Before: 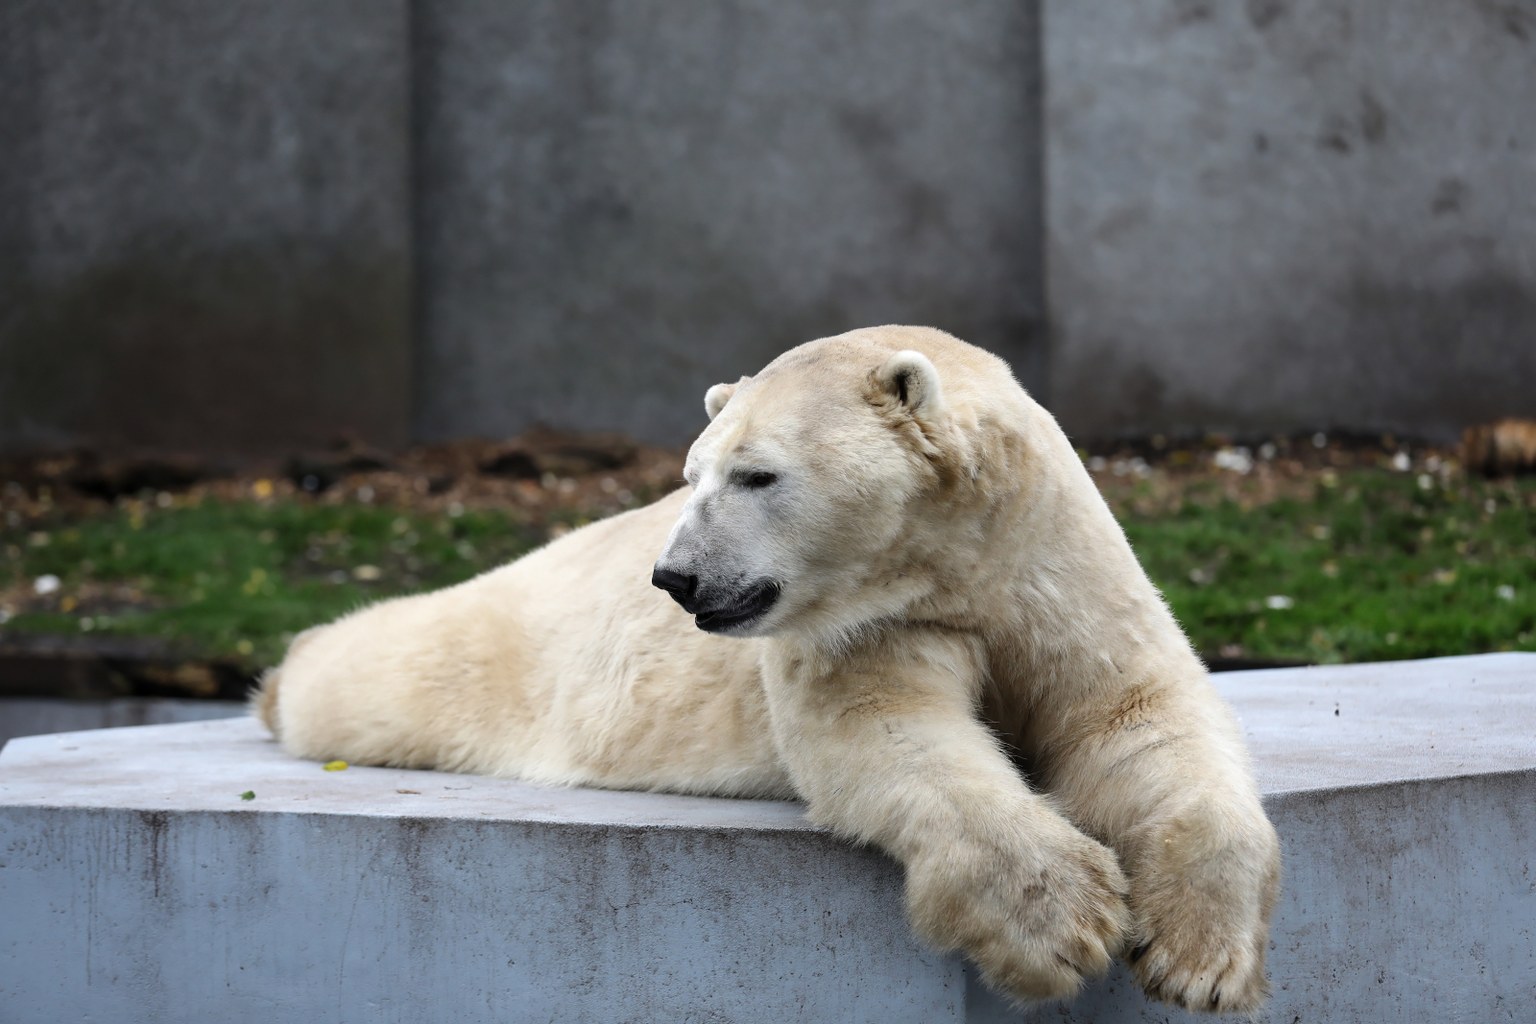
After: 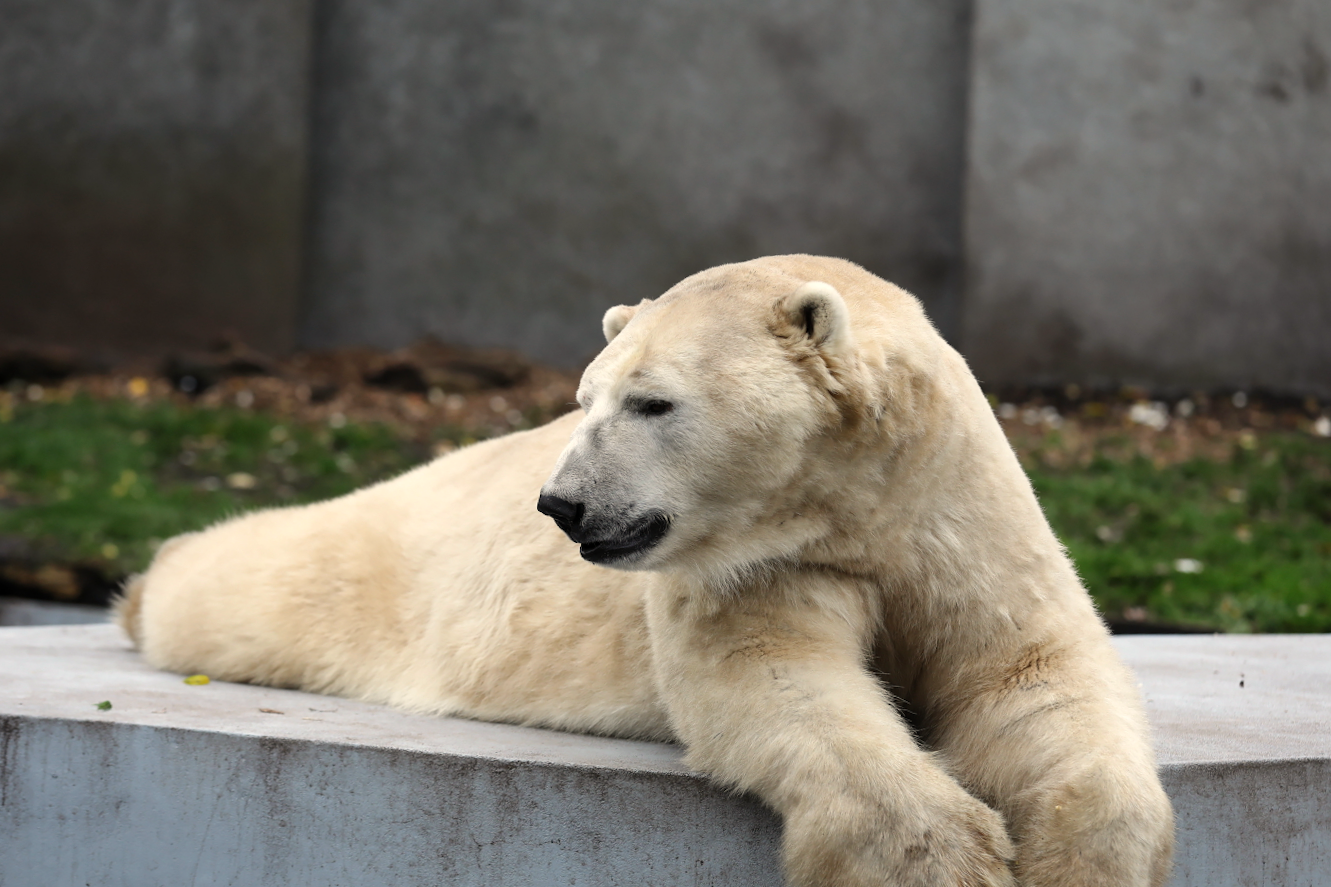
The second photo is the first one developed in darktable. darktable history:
crop and rotate: angle -3.27°, left 5.211%, top 5.211%, right 4.607%, bottom 4.607%
white balance: red 1.045, blue 0.932
